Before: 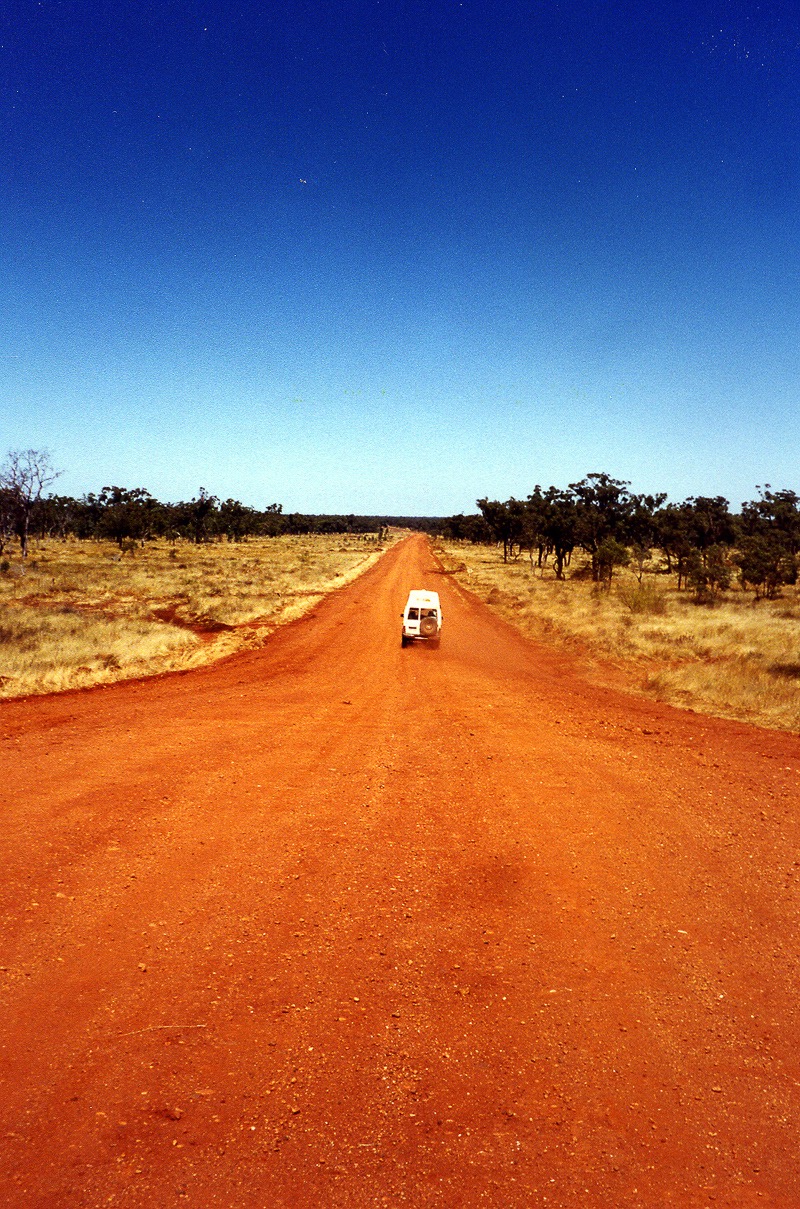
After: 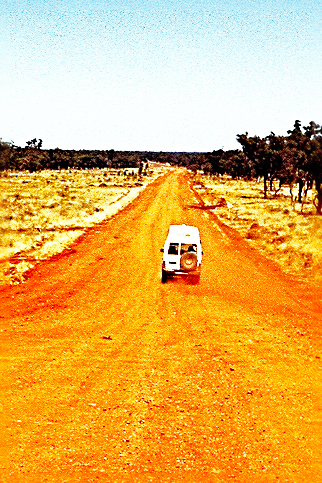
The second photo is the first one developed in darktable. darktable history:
crop: left 30.069%, top 30.235%, right 29.626%, bottom 29.801%
base curve: curves: ch0 [(0, 0) (0.012, 0.01) (0.073, 0.168) (0.31, 0.711) (0.645, 0.957) (1, 1)], preserve colors none
sharpen: radius 3.708, amount 0.933
shadows and highlights: on, module defaults
